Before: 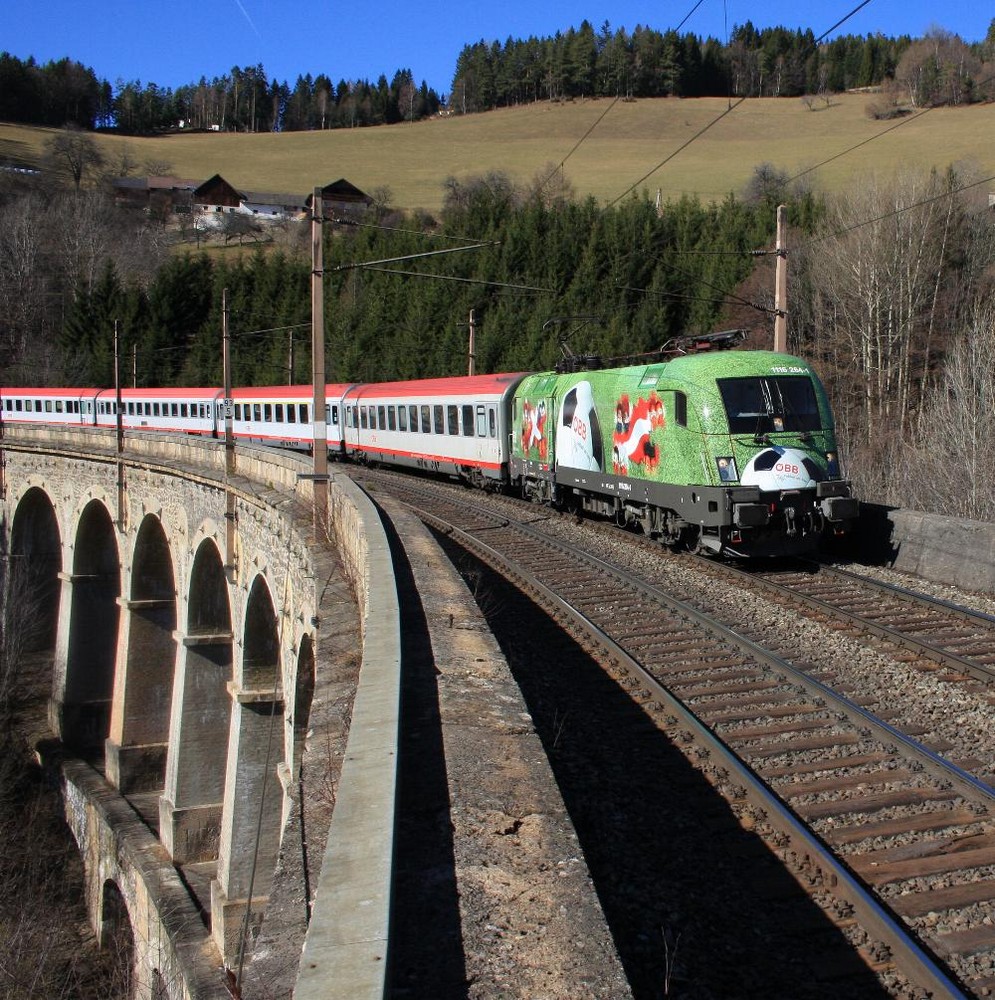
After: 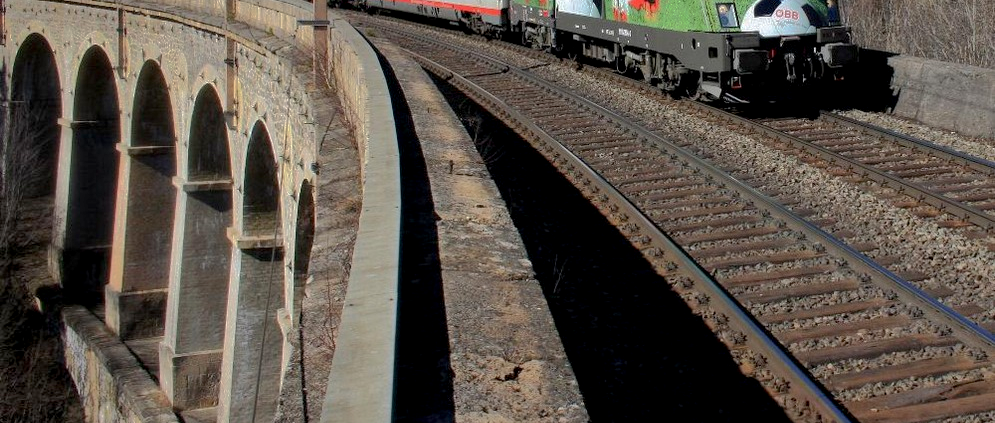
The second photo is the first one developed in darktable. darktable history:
exposure: black level correction 0.005, exposure 0.016 EV, compensate exposure bias true, compensate highlight preservation false
crop: top 45.463%, bottom 12.193%
shadows and highlights: shadows 25.86, highlights -70.48
